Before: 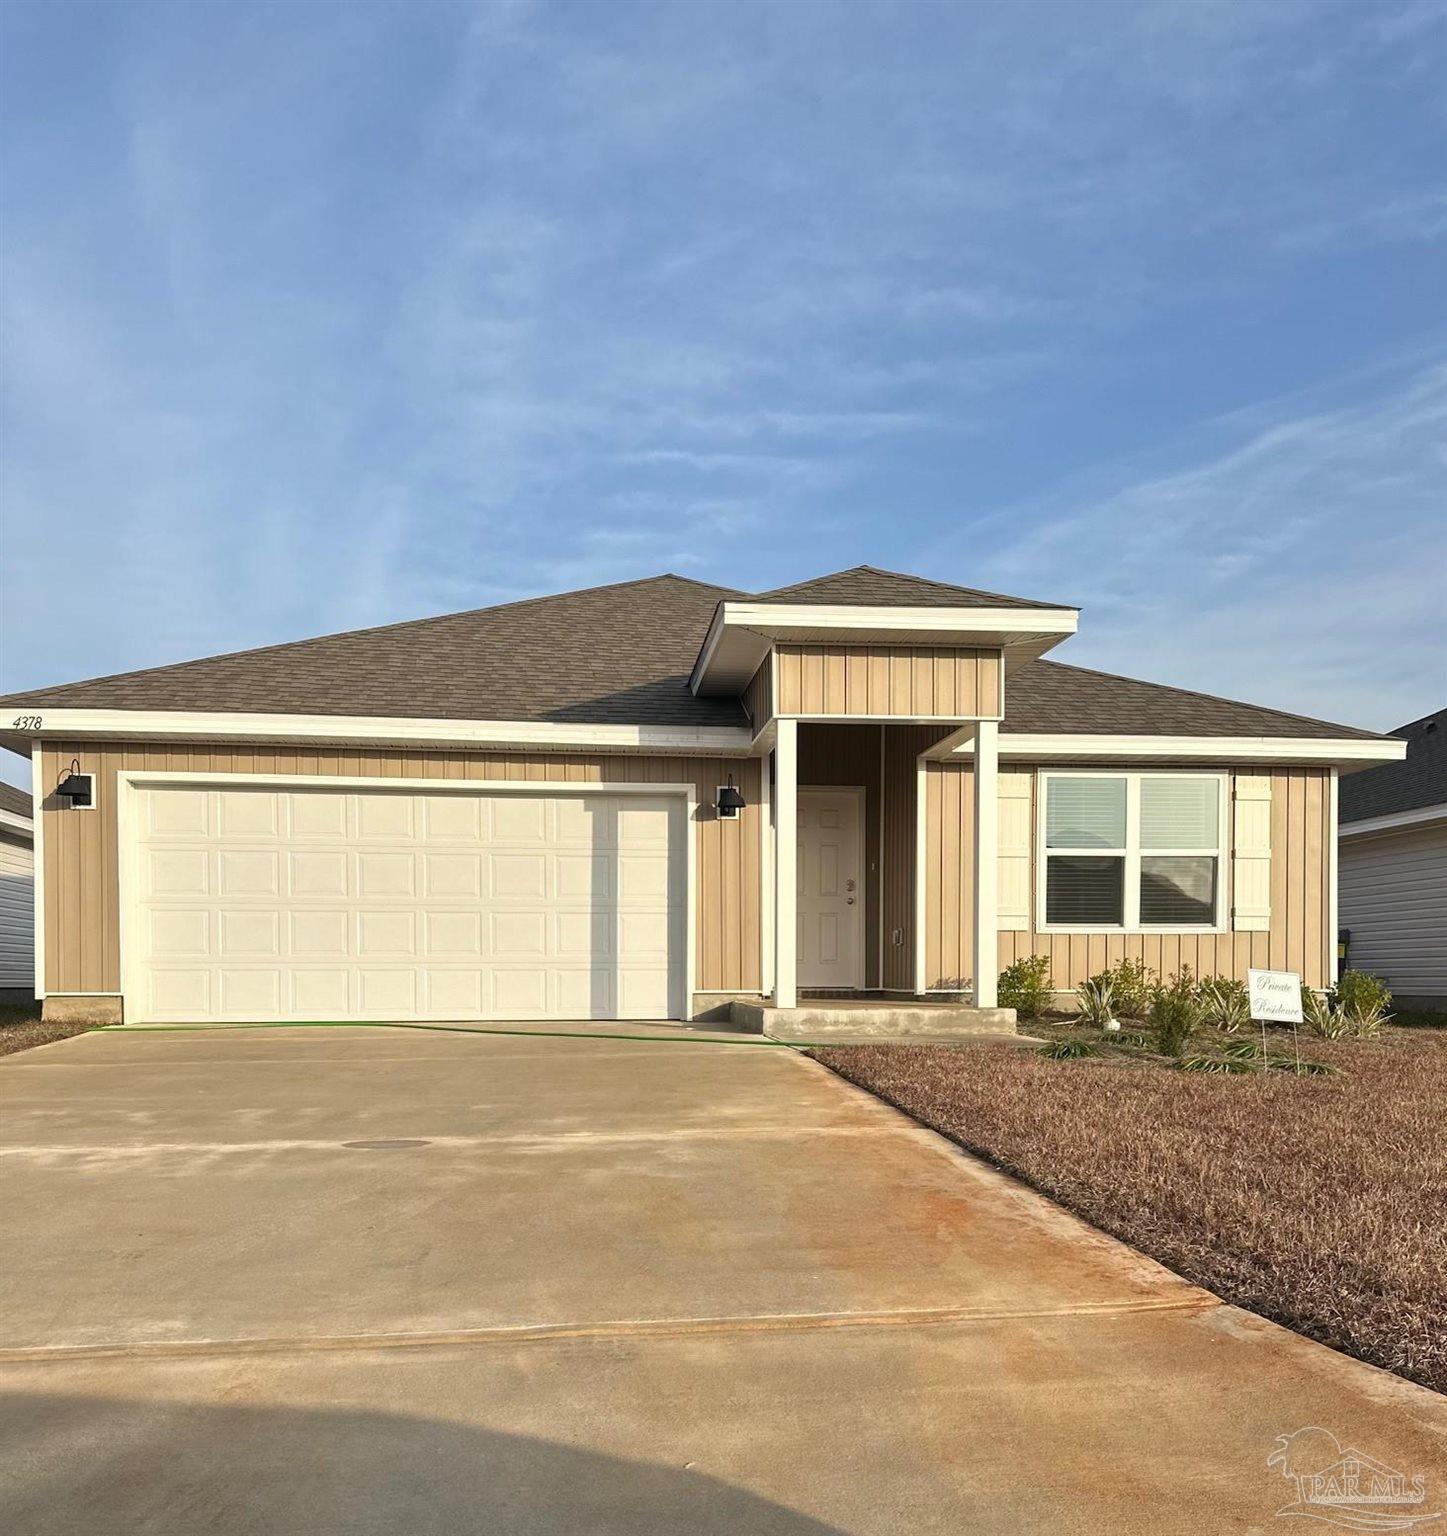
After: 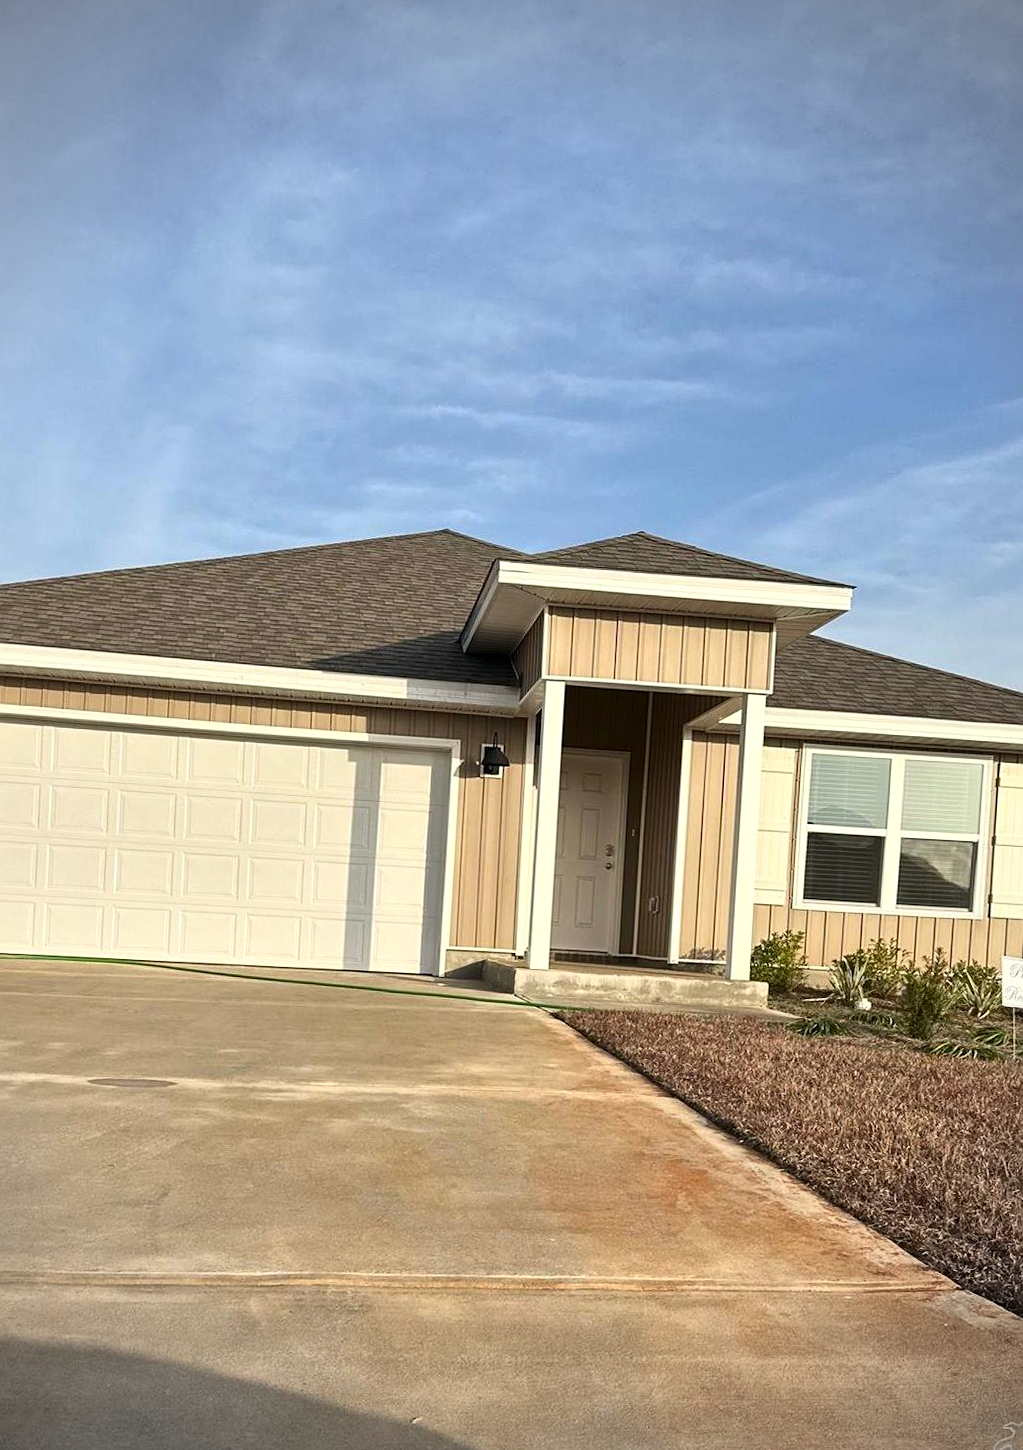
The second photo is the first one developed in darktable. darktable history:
levels: mode automatic, levels [0.008, 0.318, 0.836]
crop and rotate: angle -3.21°, left 14.241%, top 0.041%, right 10.935%, bottom 0.07%
contrast brightness saturation: contrast 0.142
sharpen: amount 0.217
vignetting: unbound false
local contrast: mode bilateral grid, contrast 20, coarseness 51, detail 119%, midtone range 0.2
